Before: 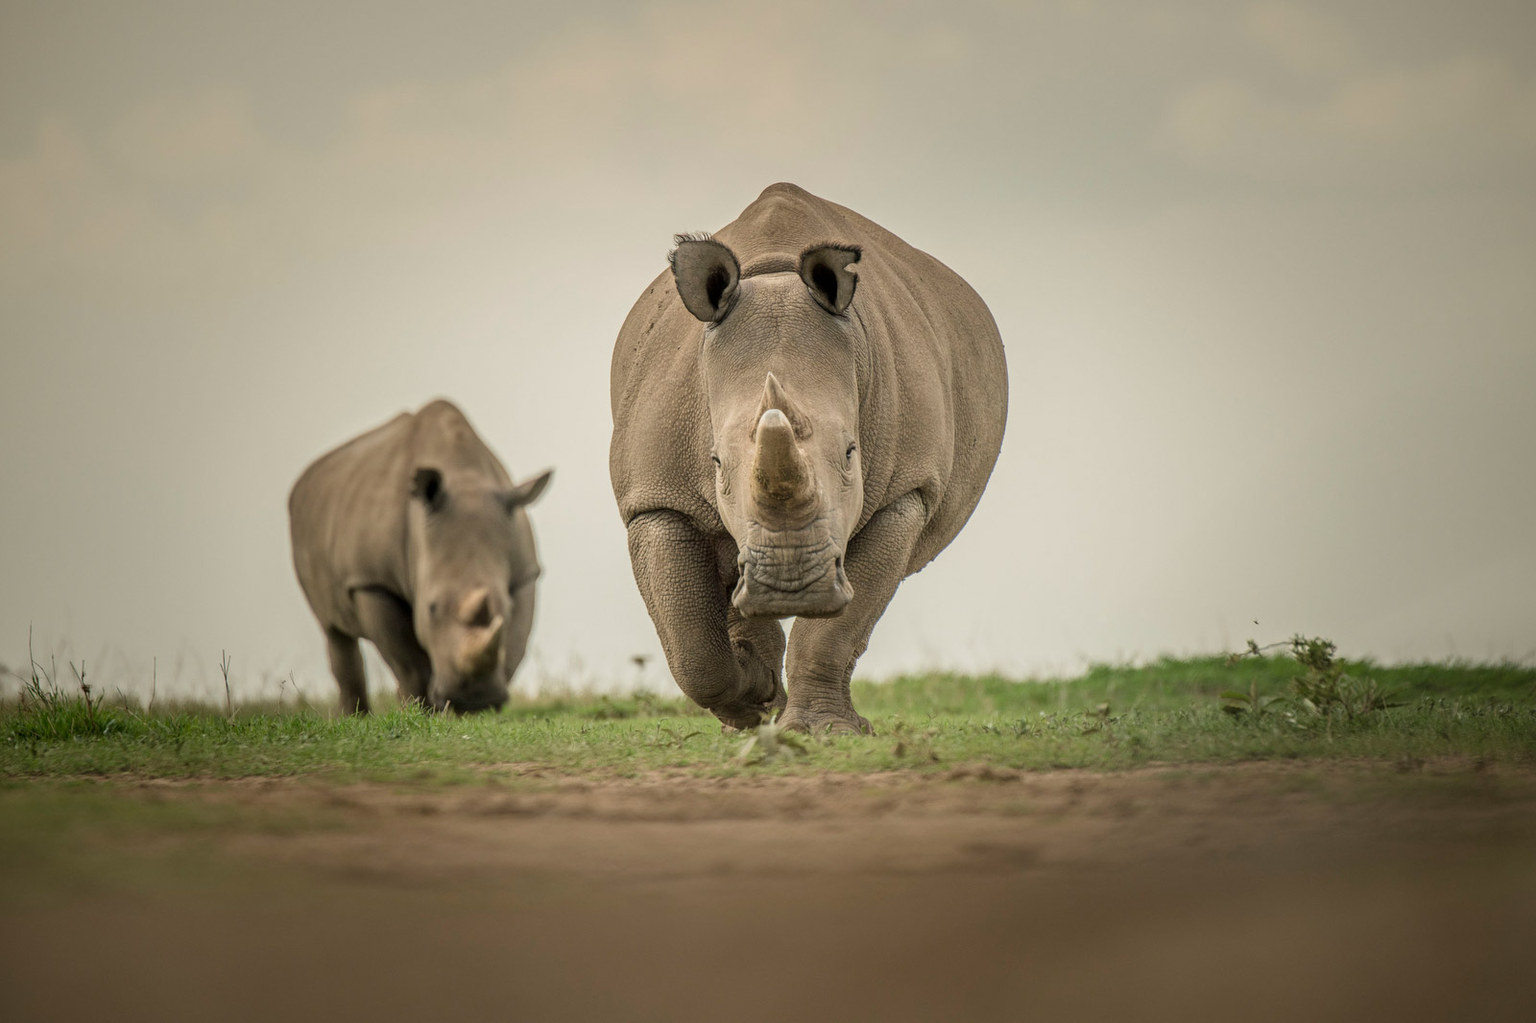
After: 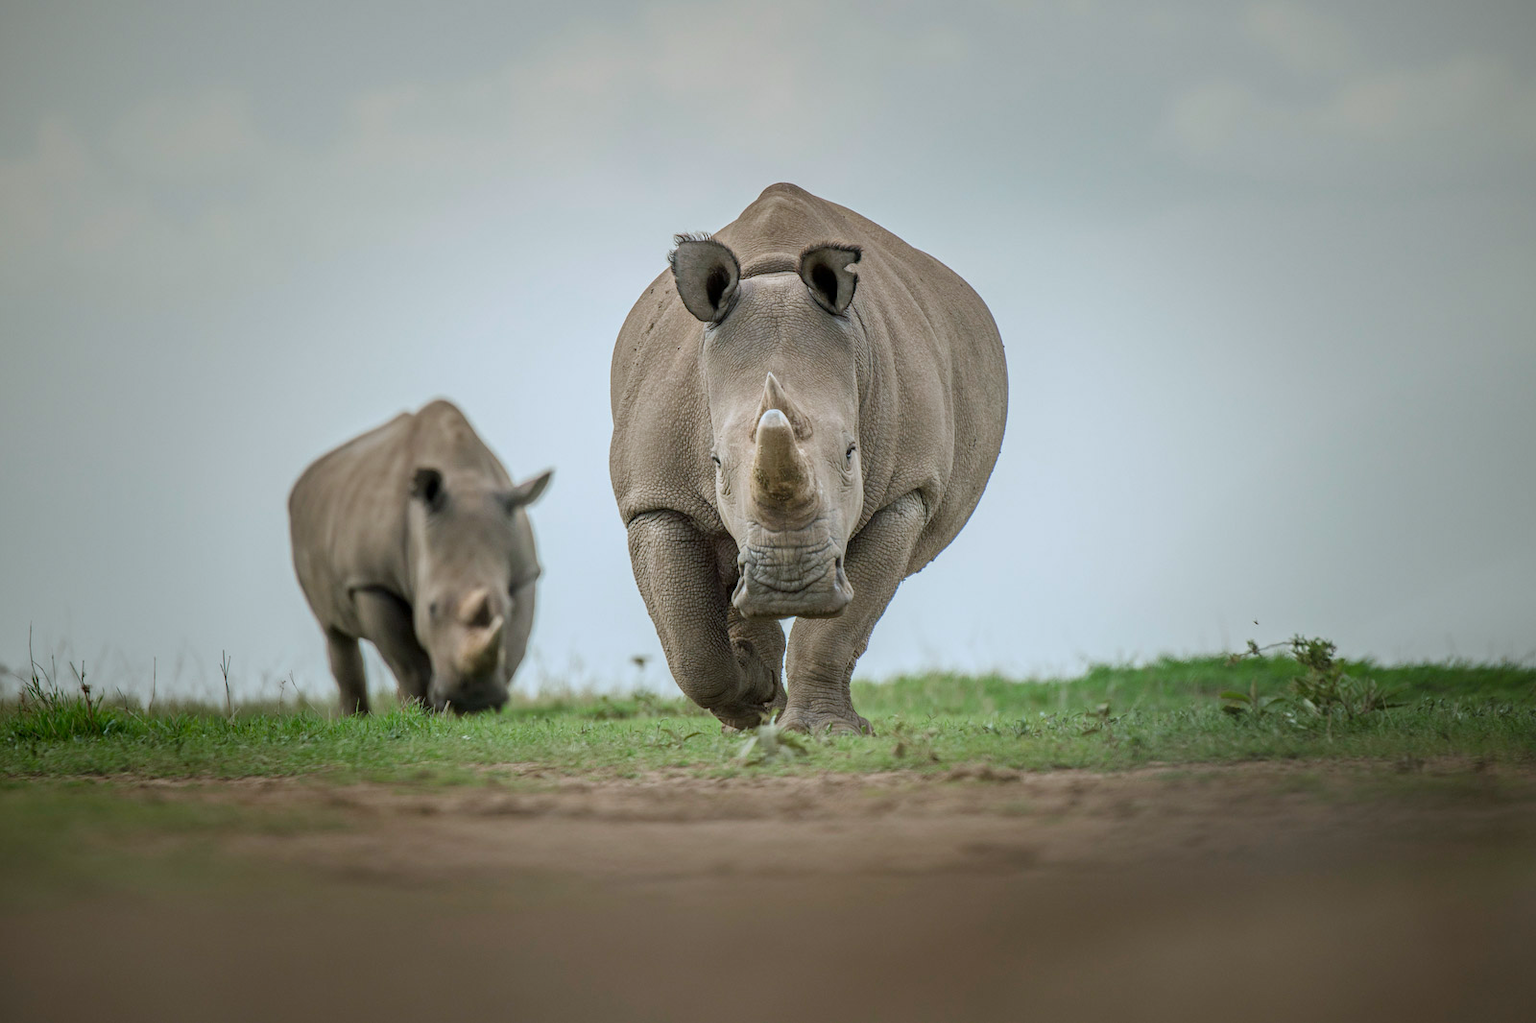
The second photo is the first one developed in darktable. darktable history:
color balance rgb: linear chroma grading › shadows 19.44%, linear chroma grading › highlights 3.42%, linear chroma grading › mid-tones 10.16%
color calibration: illuminant as shot in camera, x 0.378, y 0.381, temperature 4093.13 K, saturation algorithm version 1 (2020)
